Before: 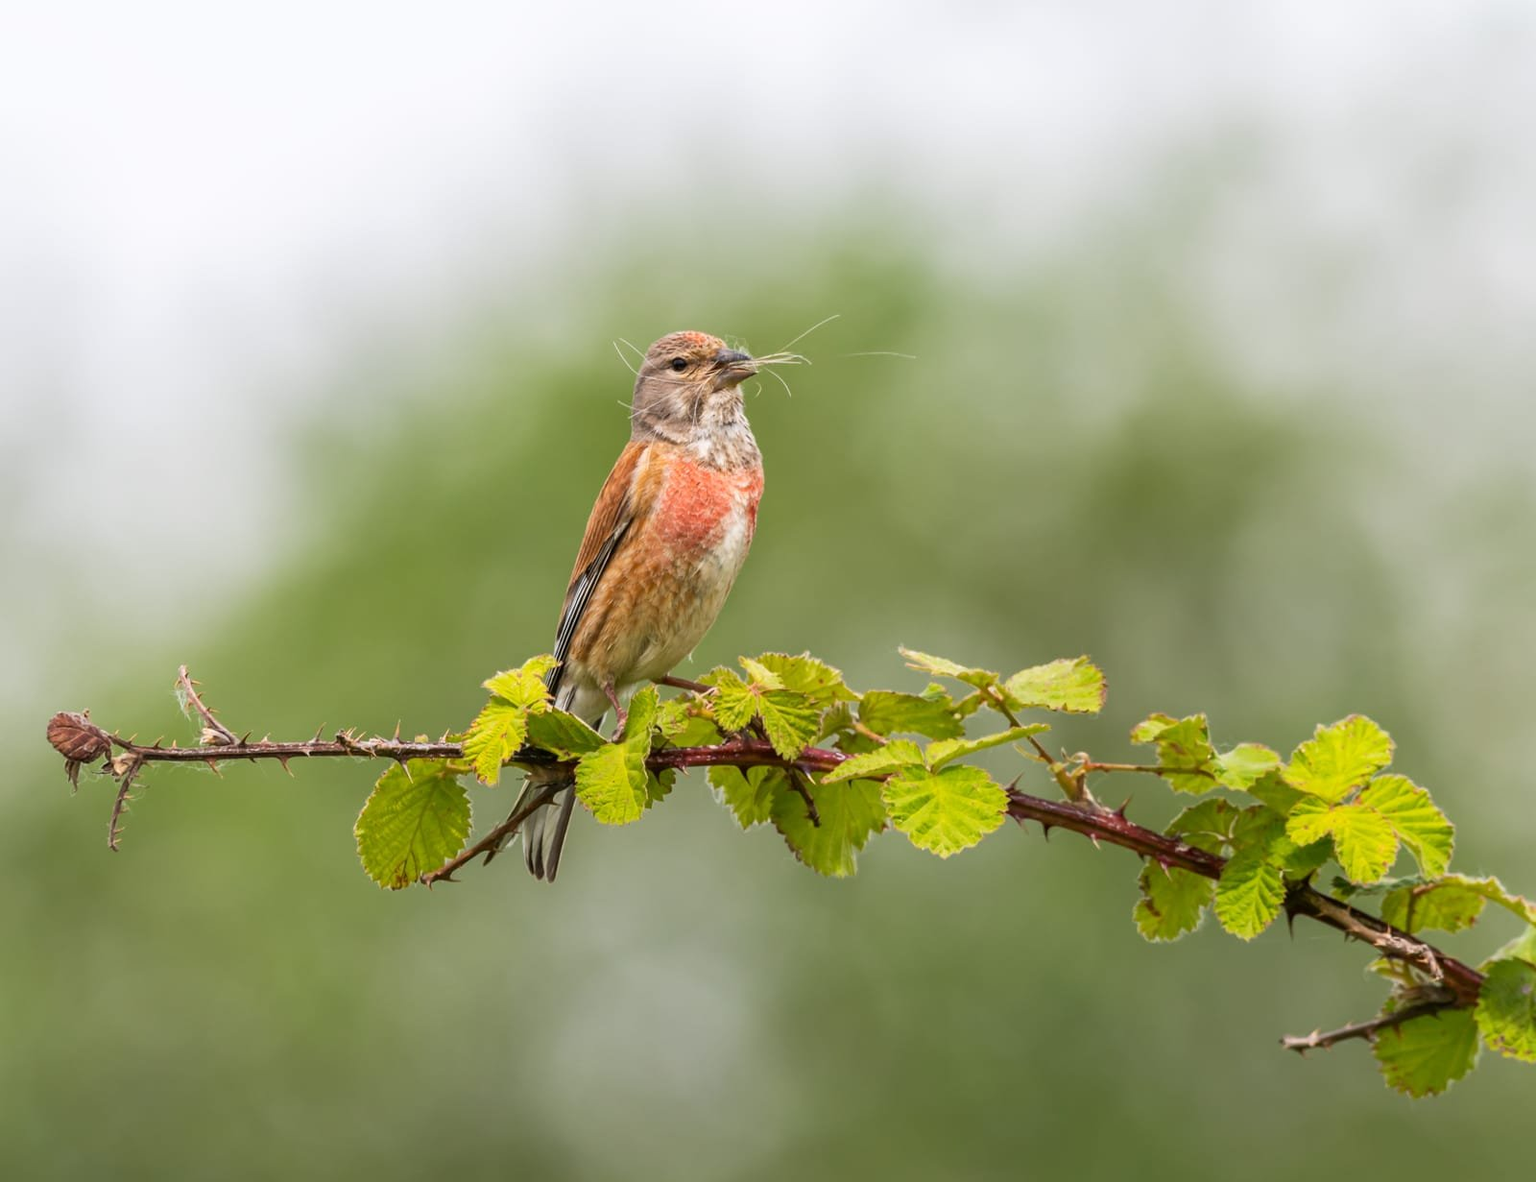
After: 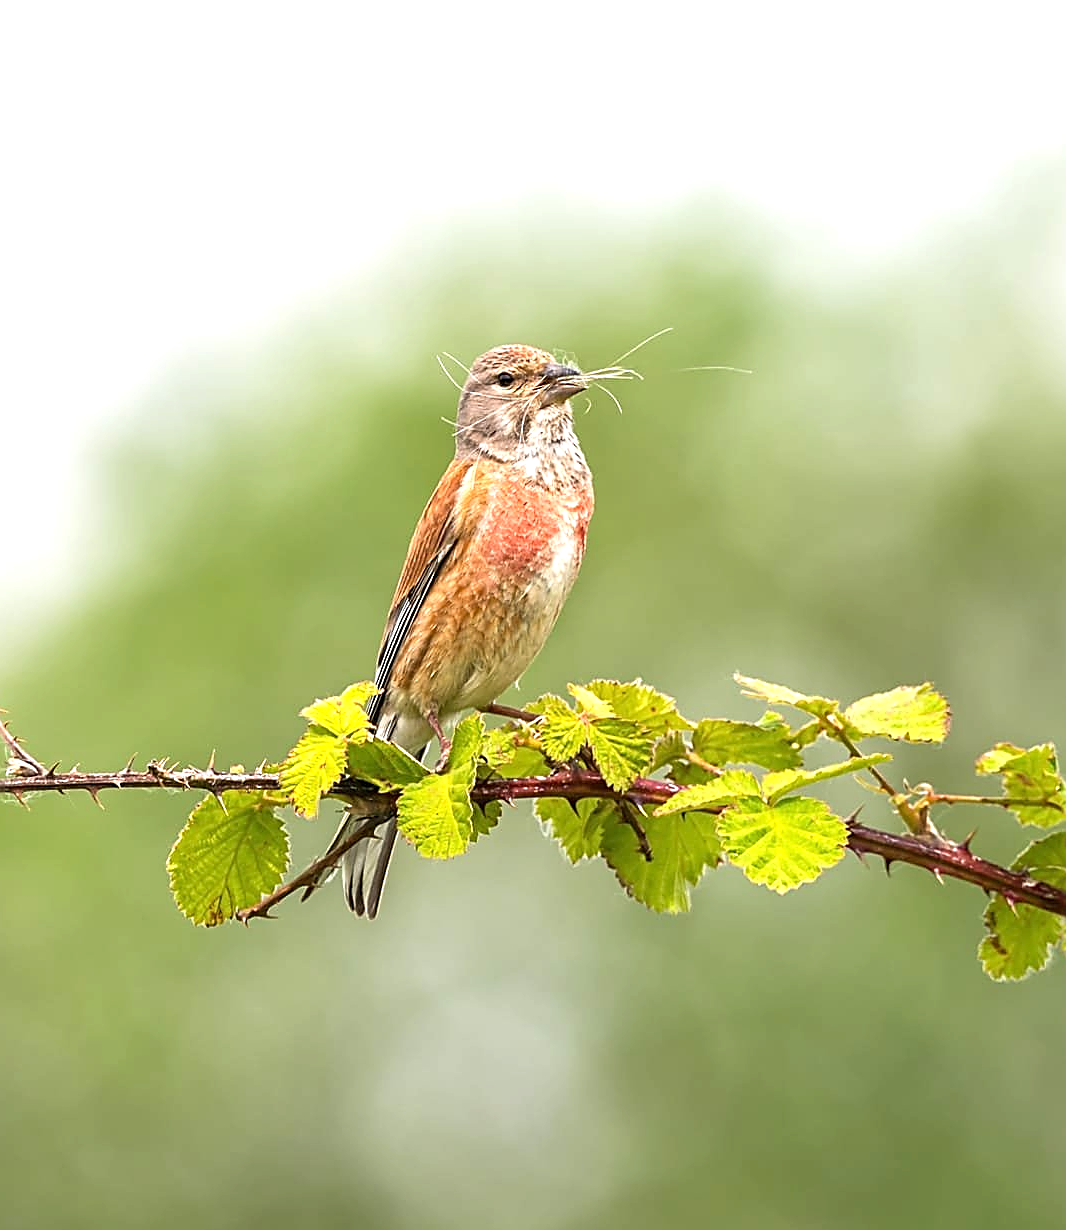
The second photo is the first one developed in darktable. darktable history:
sharpen: radius 1.685, amount 1.294
crop and rotate: left 12.673%, right 20.66%
exposure: black level correction 0, exposure 0.7 EV, compensate exposure bias true, compensate highlight preservation false
